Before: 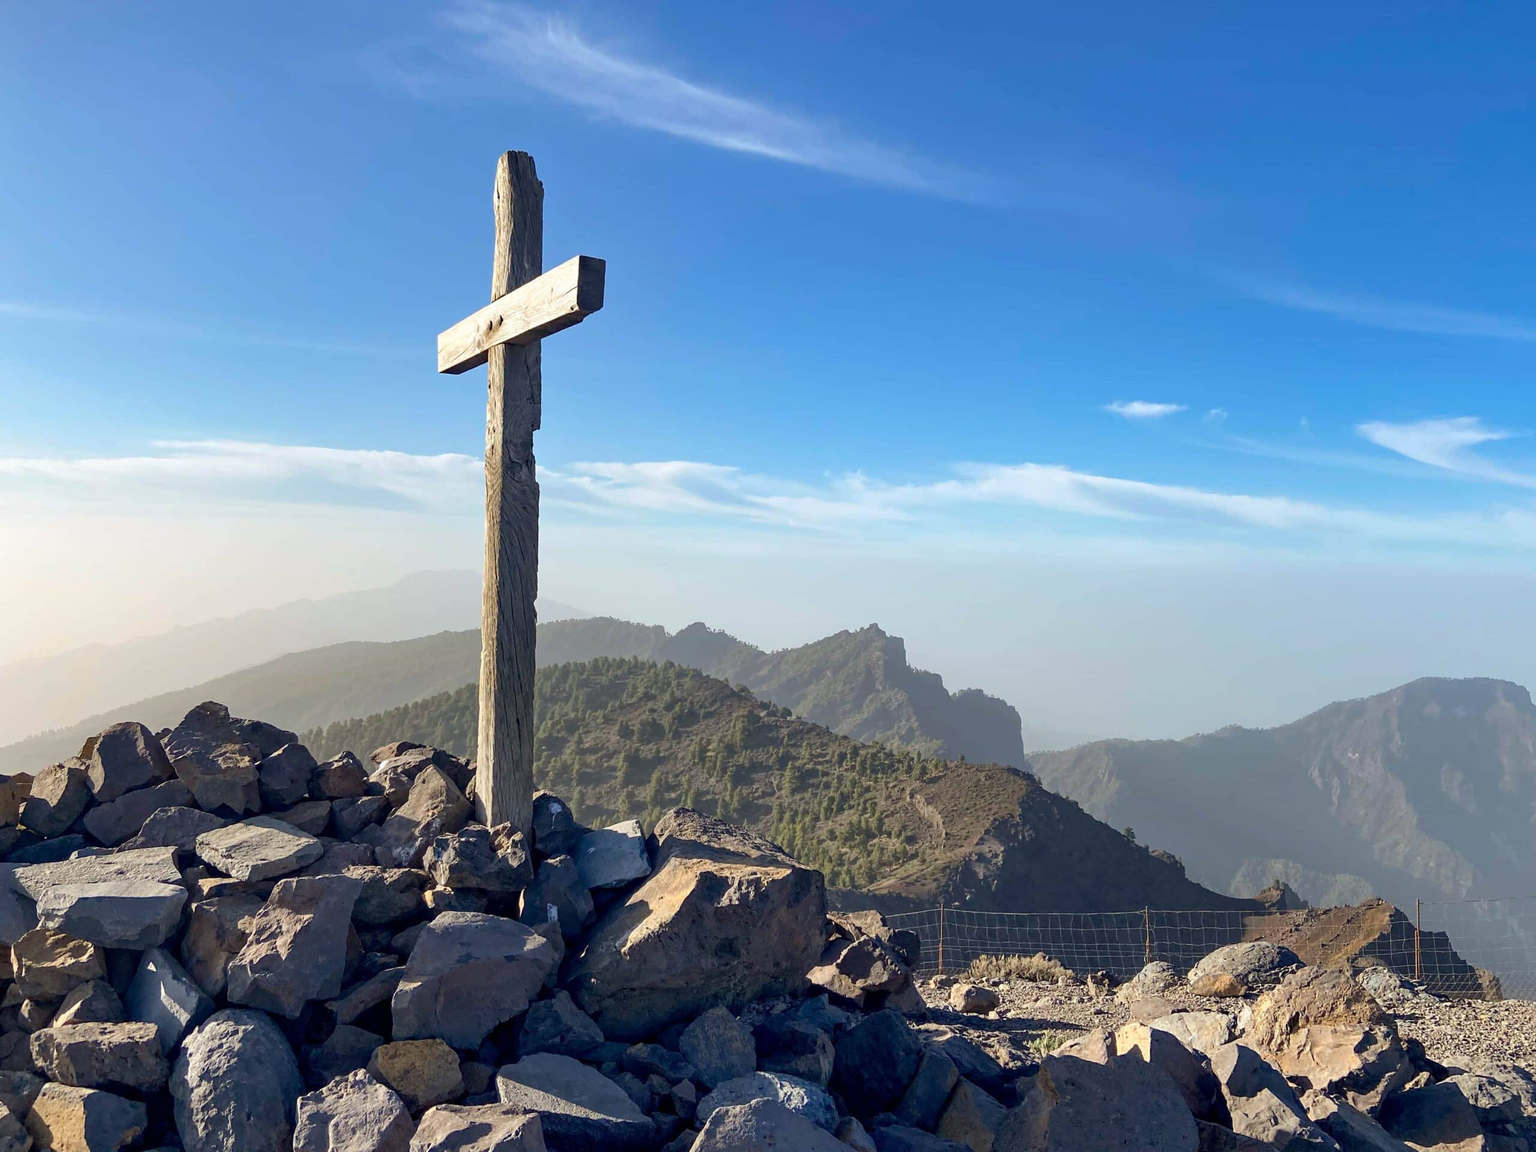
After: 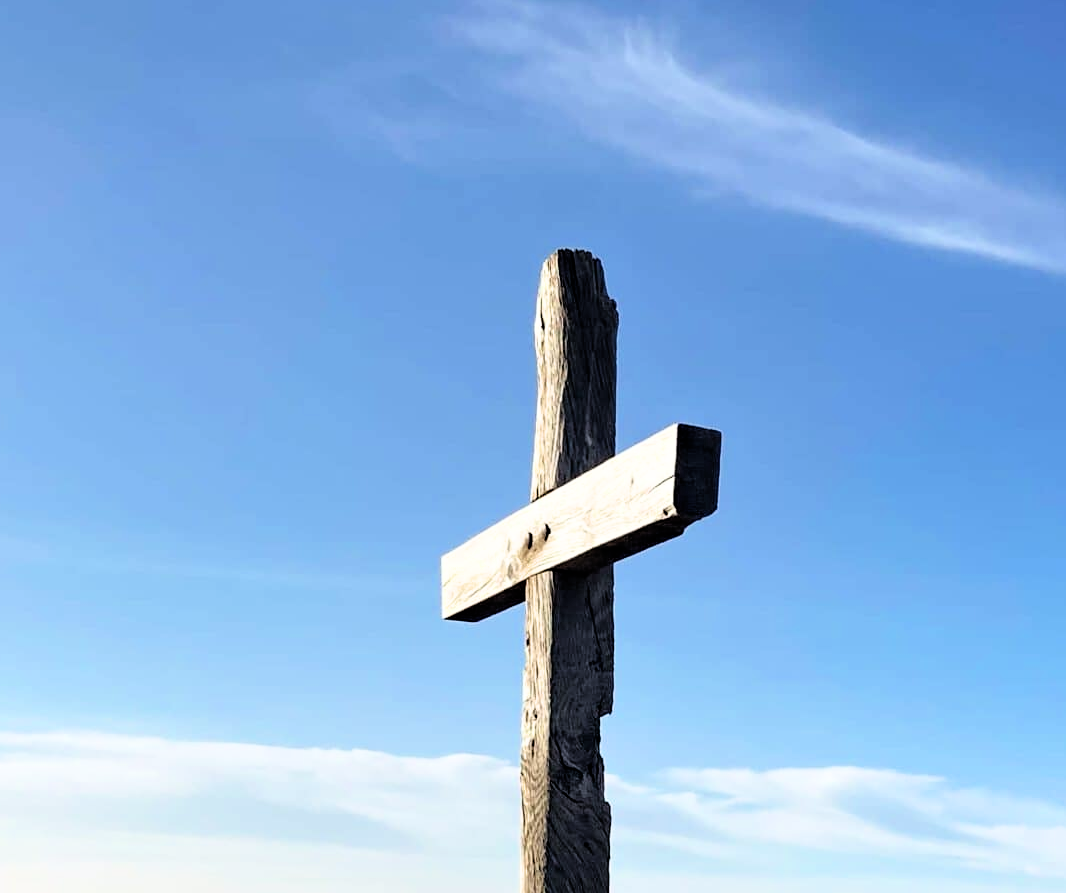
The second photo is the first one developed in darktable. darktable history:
crop and rotate: left 11.278%, top 0.11%, right 47.053%, bottom 53.366%
filmic rgb: black relative exposure -3.64 EV, white relative exposure 2.44 EV, hardness 3.29
